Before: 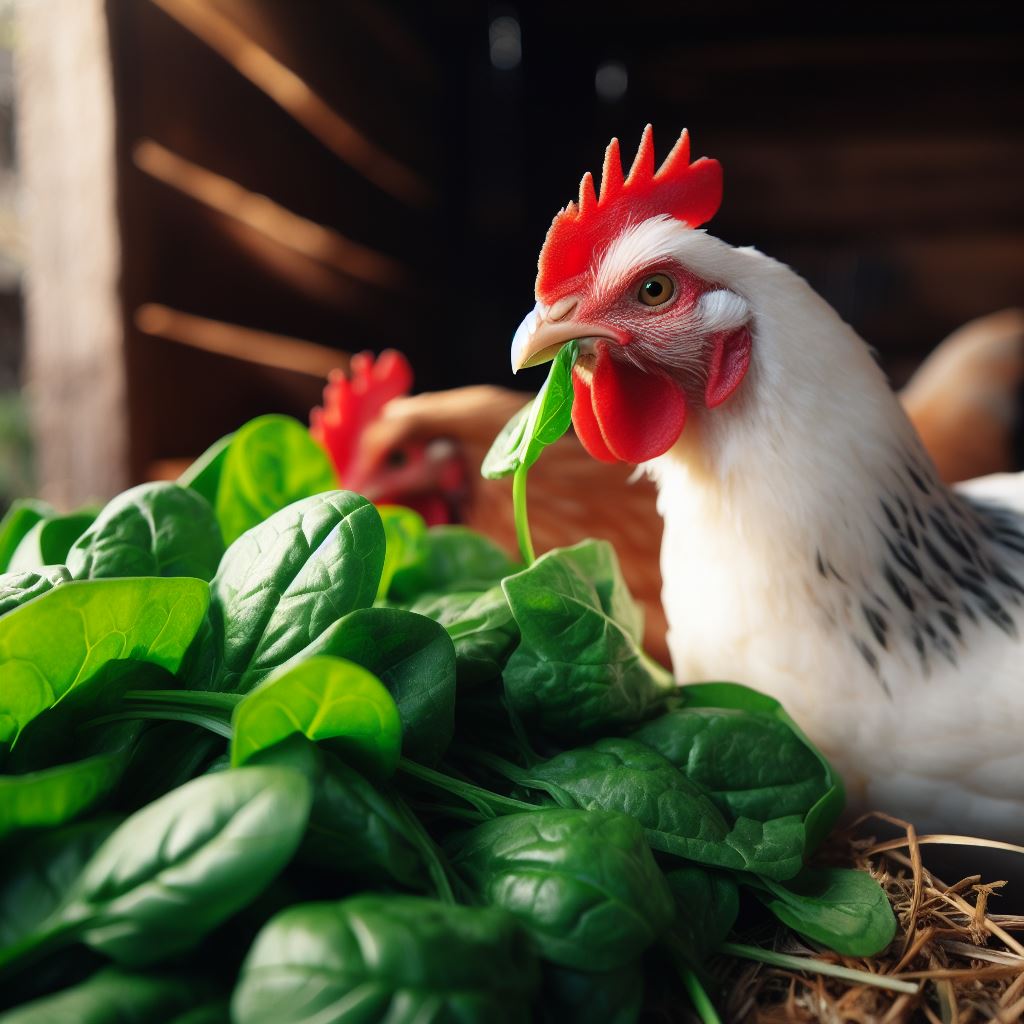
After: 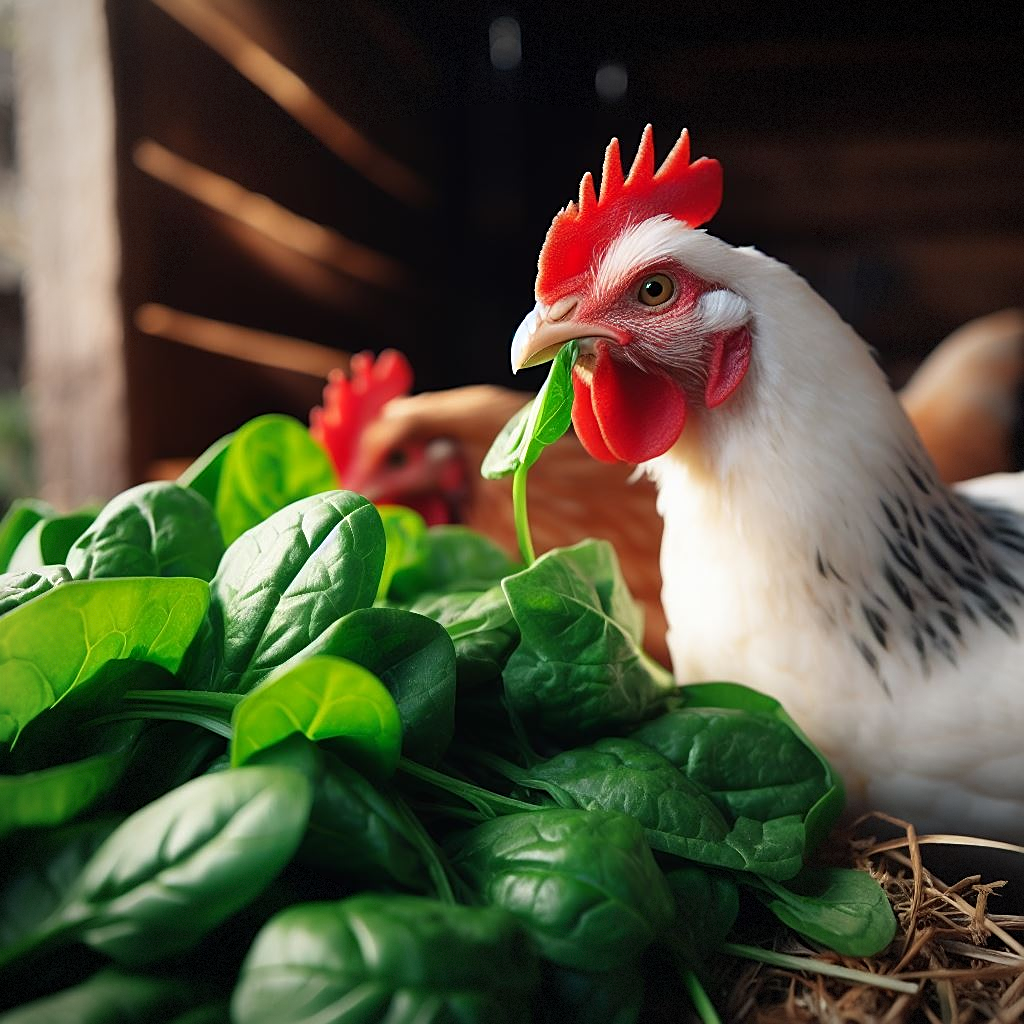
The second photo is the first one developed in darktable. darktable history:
sharpen: on, module defaults
vignetting: fall-off radius 60.8%, brightness -0.422, saturation -0.206, dithering 8-bit output
